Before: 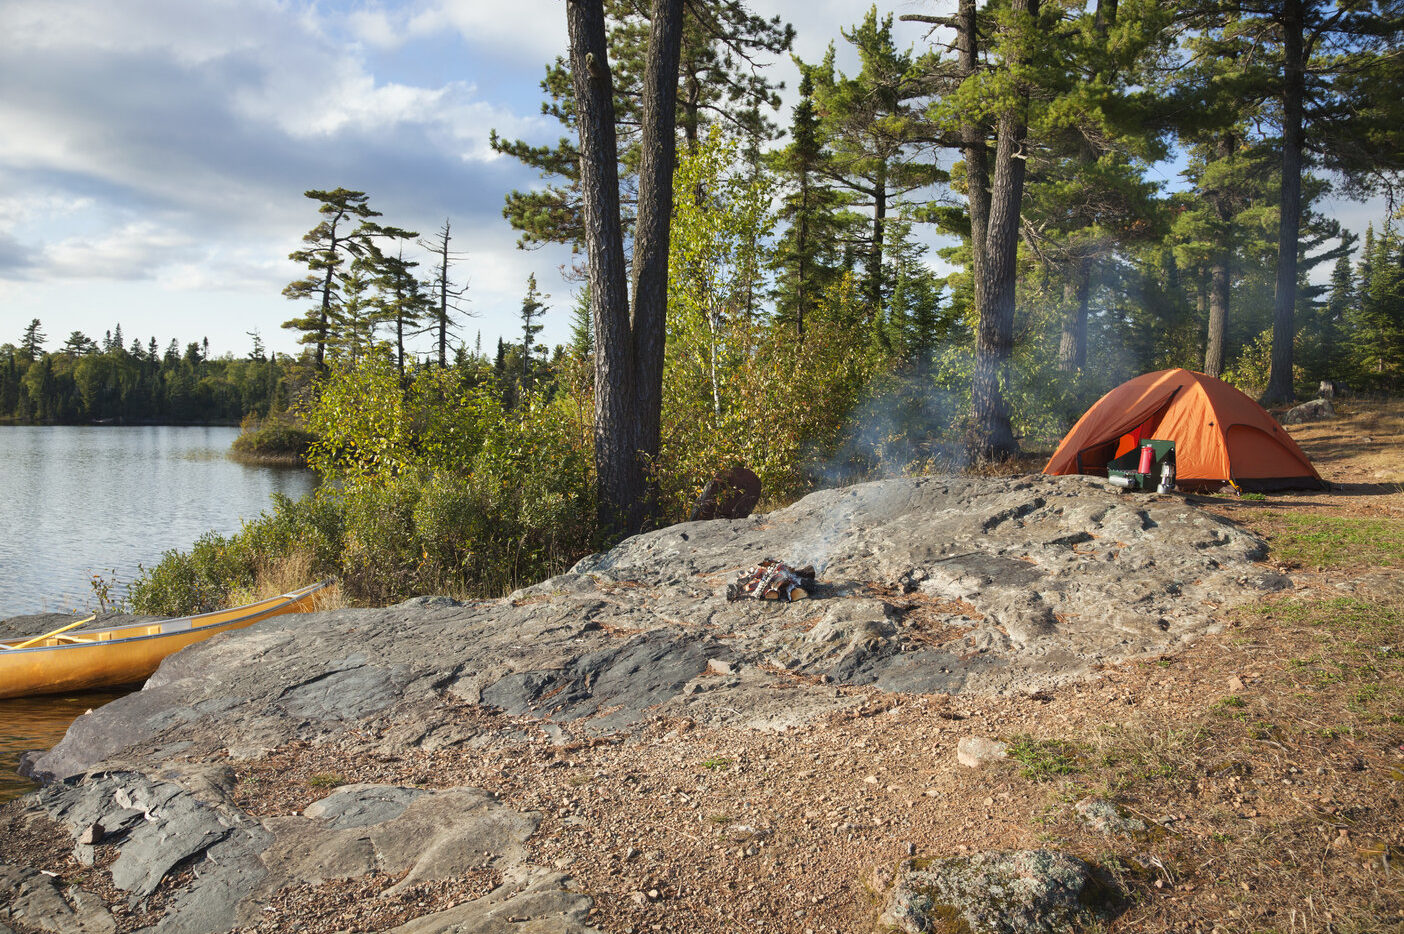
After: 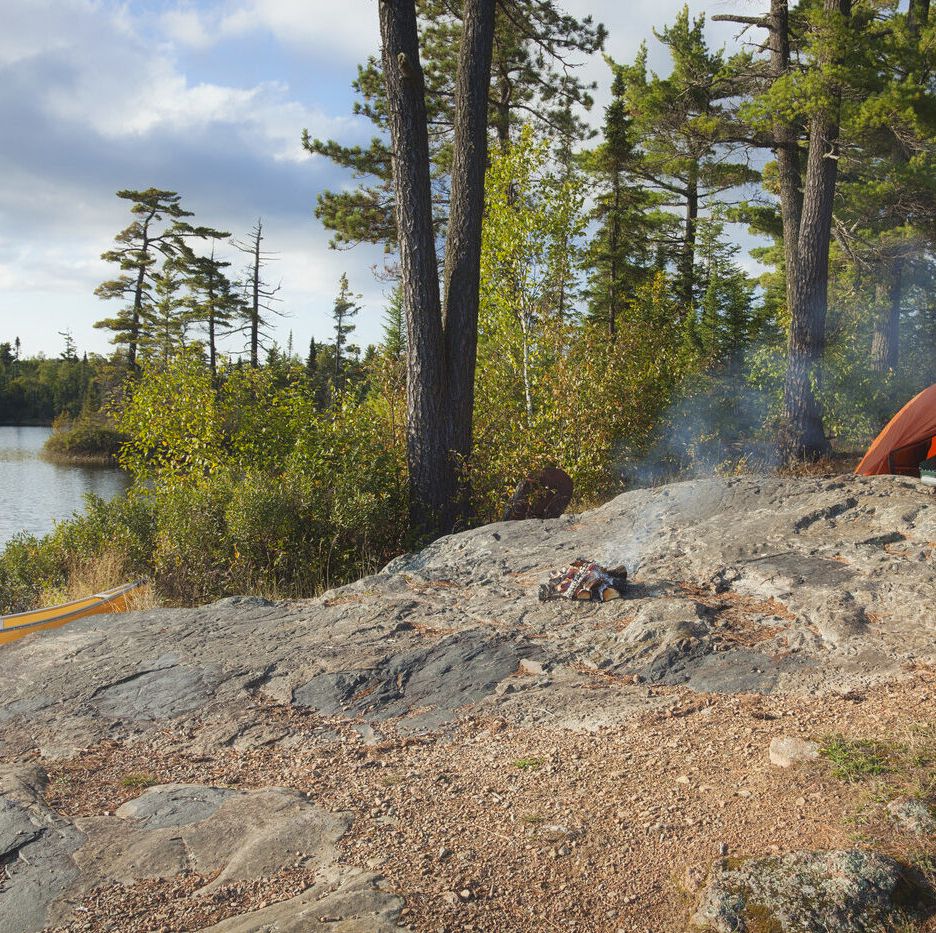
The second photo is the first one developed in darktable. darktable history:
contrast equalizer: octaves 7, y [[0.5, 0.486, 0.447, 0.446, 0.489, 0.5], [0.5 ×6], [0.5 ×6], [0 ×6], [0 ×6]]
crop and rotate: left 13.402%, right 19.881%
